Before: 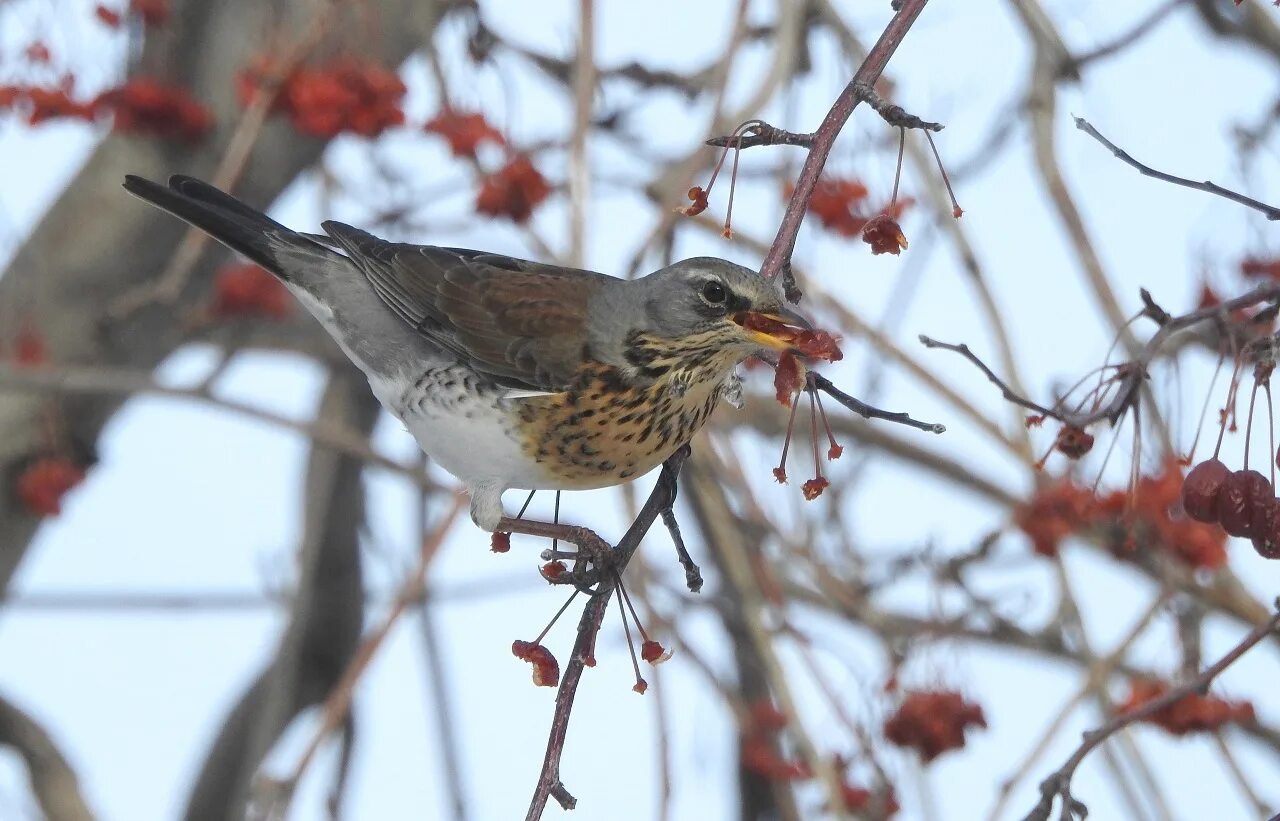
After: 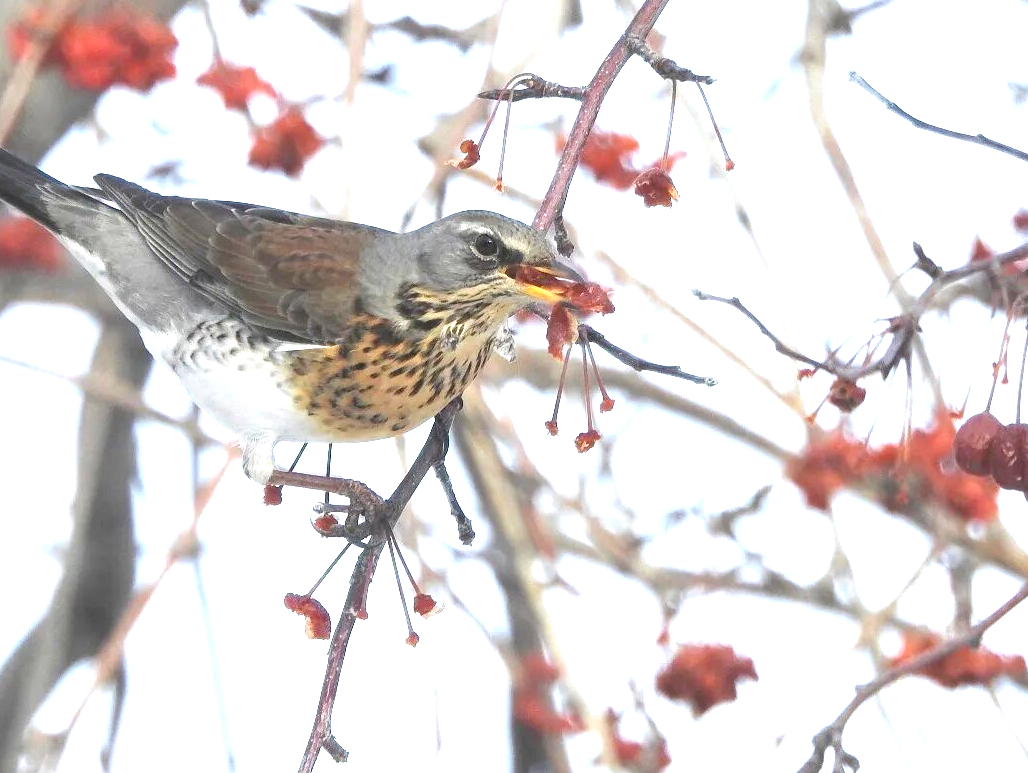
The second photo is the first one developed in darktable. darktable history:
exposure: black level correction 0, exposure 1.408 EV, compensate exposure bias true, compensate highlight preservation false
crop and rotate: left 17.875%, top 5.833%, right 1.745%
